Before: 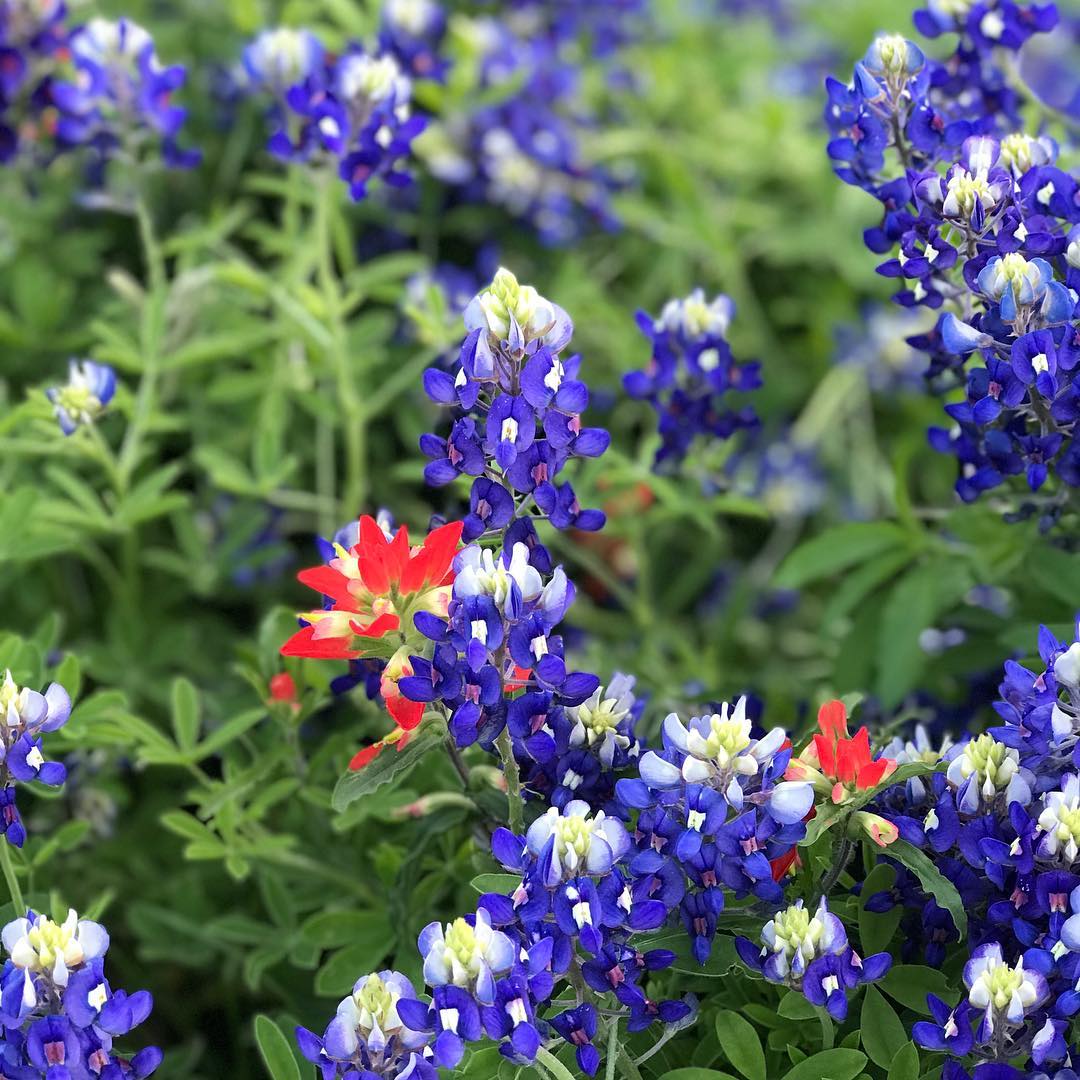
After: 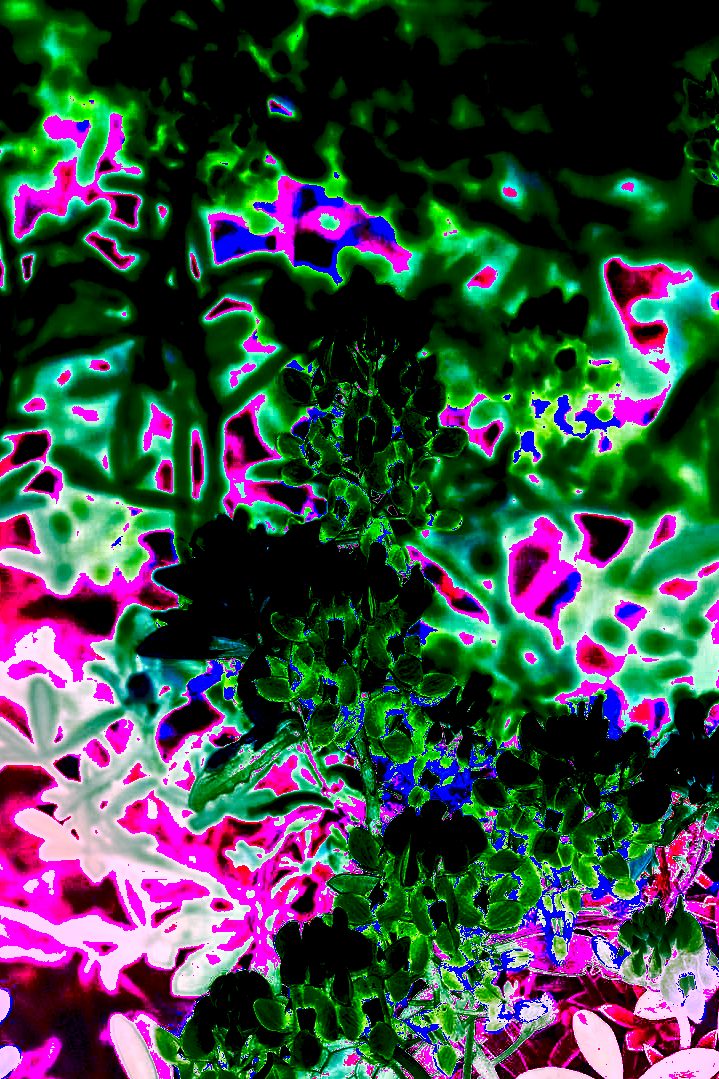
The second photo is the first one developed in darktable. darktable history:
crop and rotate: left 13.342%, right 19.991%
shadows and highlights: white point adjustment 0.05, highlights color adjustment 55.9%, soften with gaussian
white balance: red 8, blue 8
